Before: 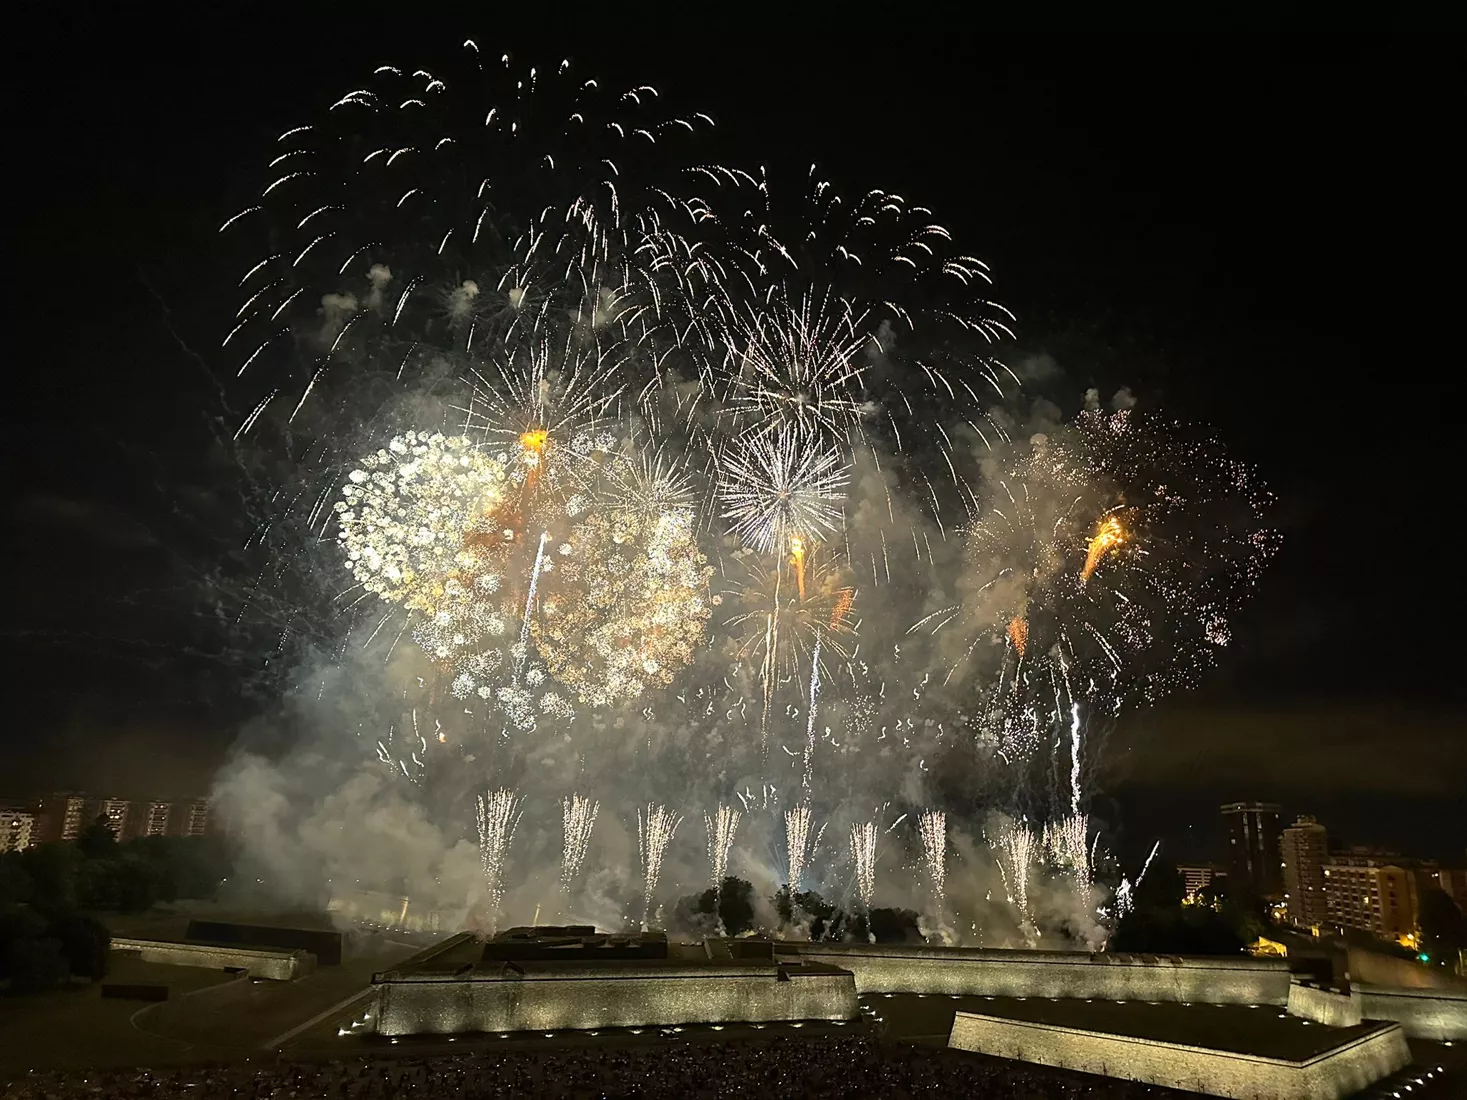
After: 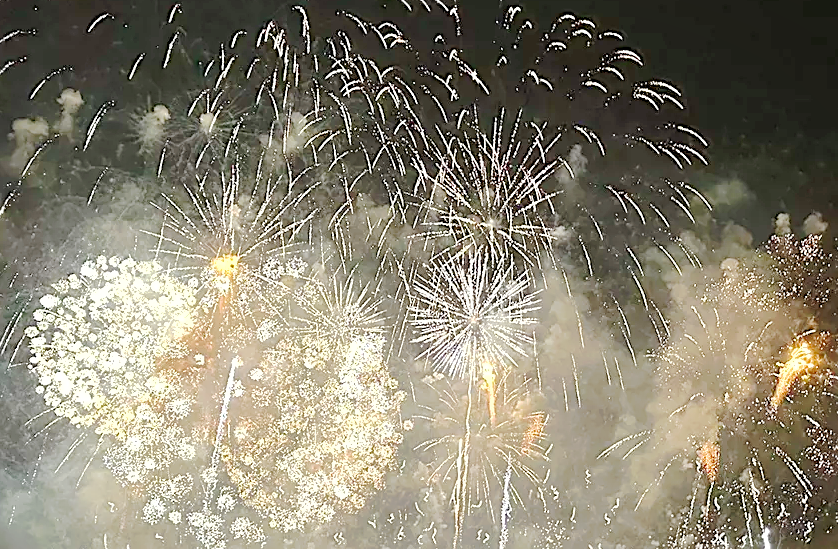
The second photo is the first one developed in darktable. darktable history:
crop: left 21.111%, top 15.936%, right 21.719%, bottom 34.139%
shadows and highlights: on, module defaults
exposure: black level correction 0, exposure 0.695 EV, compensate highlight preservation false
sharpen: on, module defaults
tone curve: curves: ch0 [(0, 0) (0.003, 0.021) (0.011, 0.033) (0.025, 0.059) (0.044, 0.097) (0.069, 0.141) (0.1, 0.186) (0.136, 0.237) (0.177, 0.298) (0.224, 0.378) (0.277, 0.47) (0.335, 0.542) (0.399, 0.605) (0.468, 0.678) (0.543, 0.724) (0.623, 0.787) (0.709, 0.829) (0.801, 0.875) (0.898, 0.912) (1, 1)], preserve colors none
velvia: strength 16.5%
